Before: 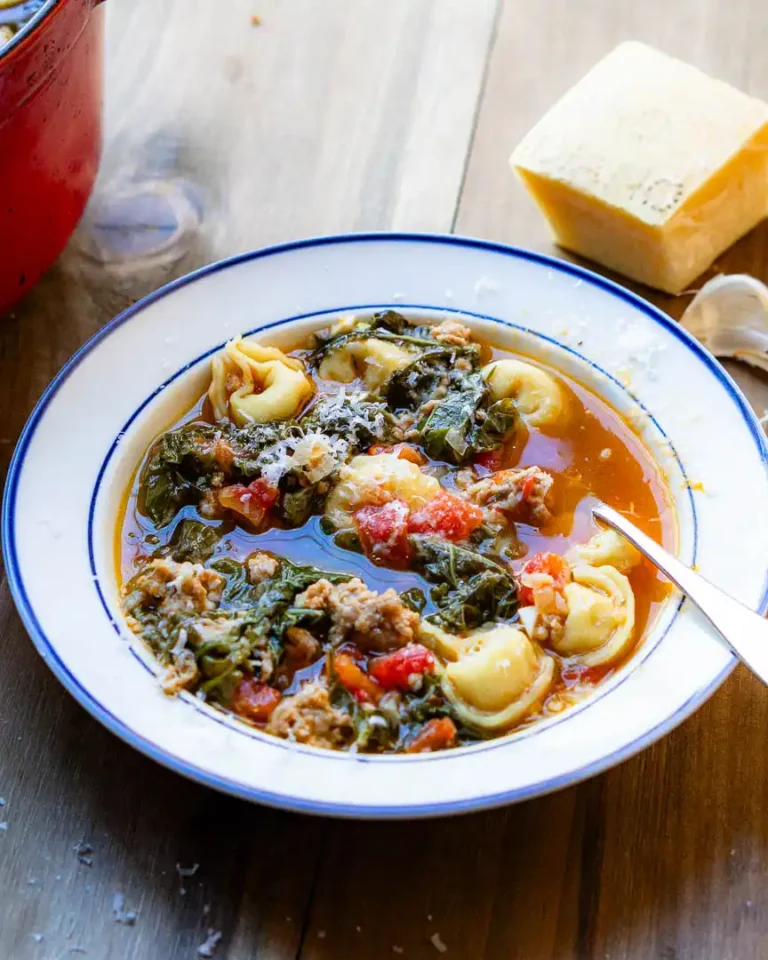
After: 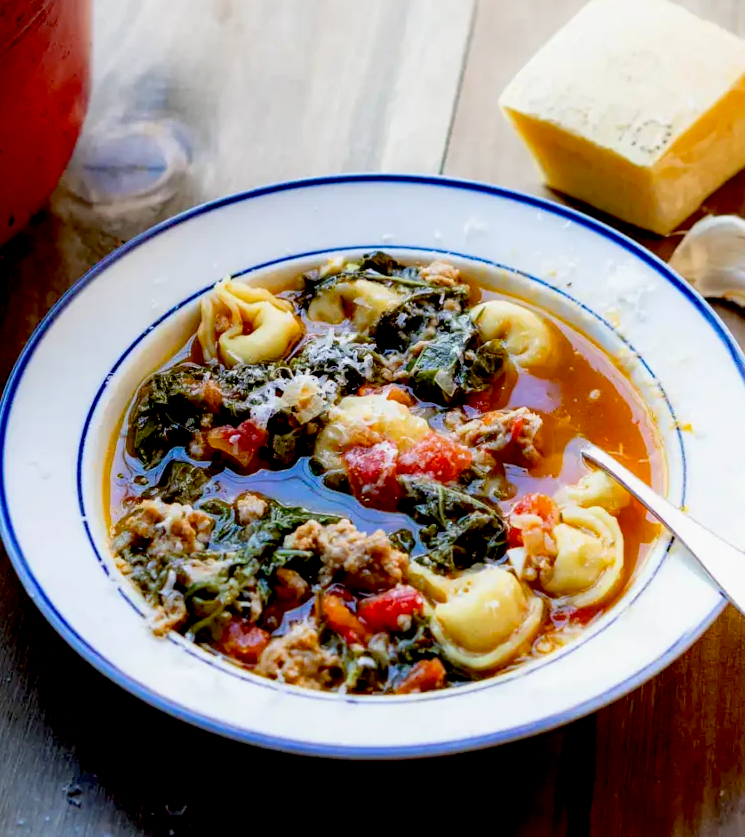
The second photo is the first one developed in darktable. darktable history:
exposure: black level correction 0.029, exposure -0.073 EV, compensate highlight preservation false
crop: left 1.507%, top 6.147%, right 1.379%, bottom 6.637%
